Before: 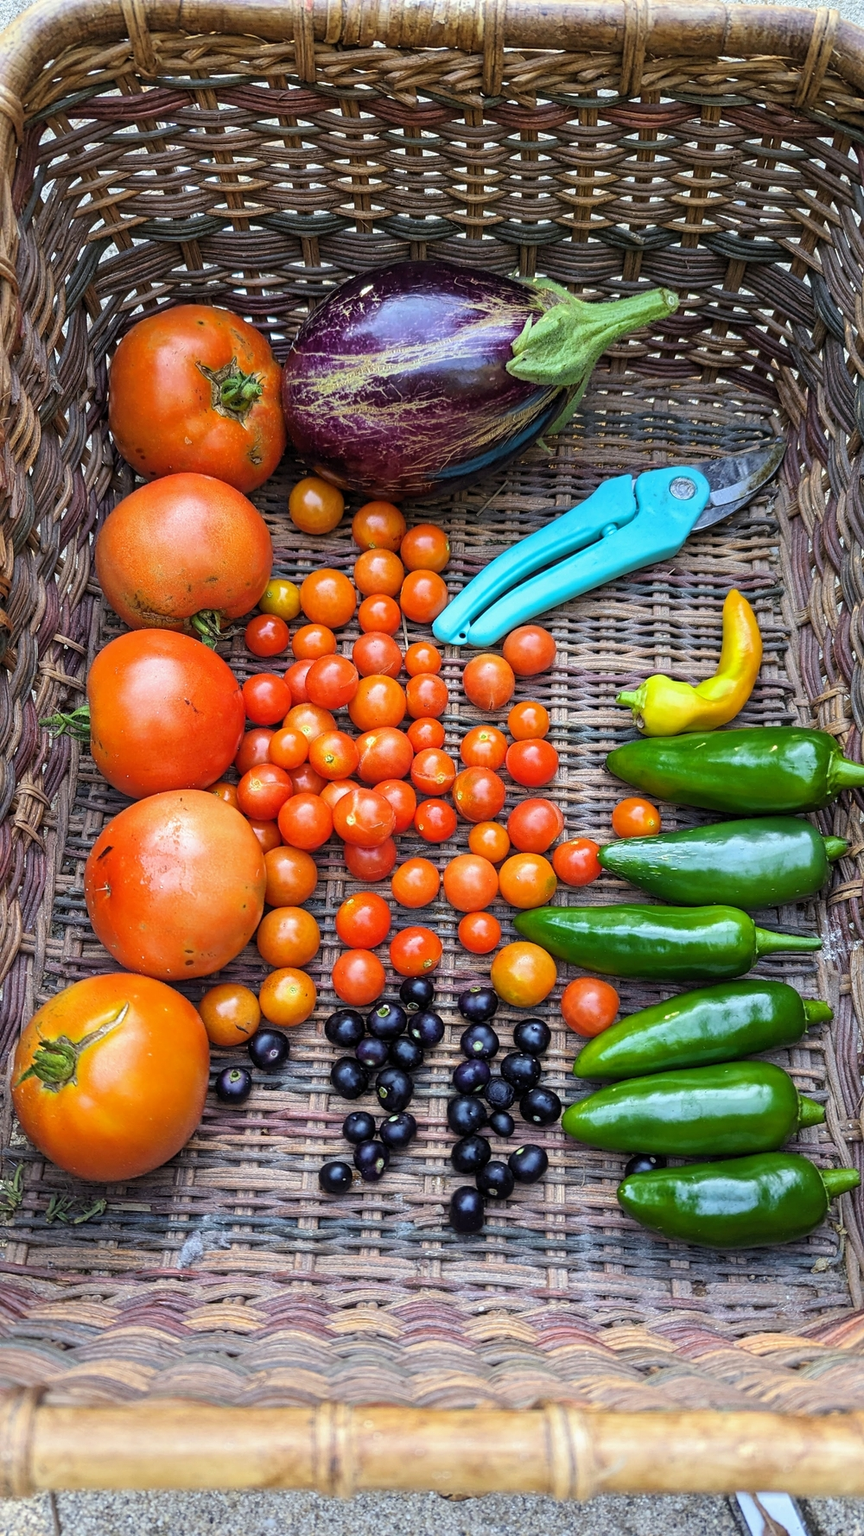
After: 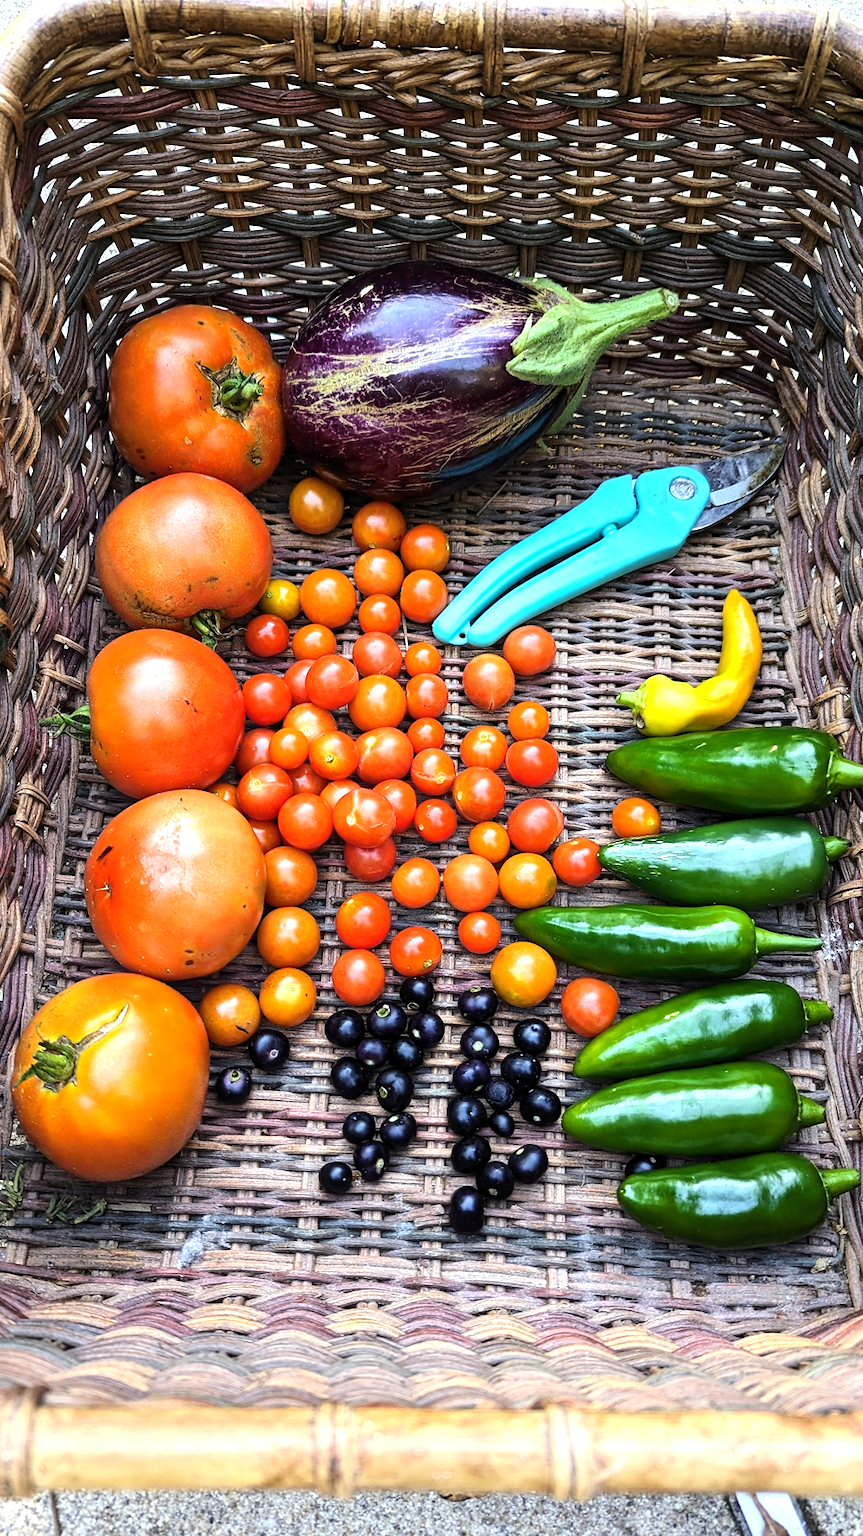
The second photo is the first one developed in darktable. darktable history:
tone equalizer: -8 EV -0.739 EV, -7 EV -0.717 EV, -6 EV -0.623 EV, -5 EV -0.378 EV, -3 EV 0.374 EV, -2 EV 0.6 EV, -1 EV 0.68 EV, +0 EV 0.748 EV, edges refinement/feathering 500, mask exposure compensation -1.57 EV, preserve details no
